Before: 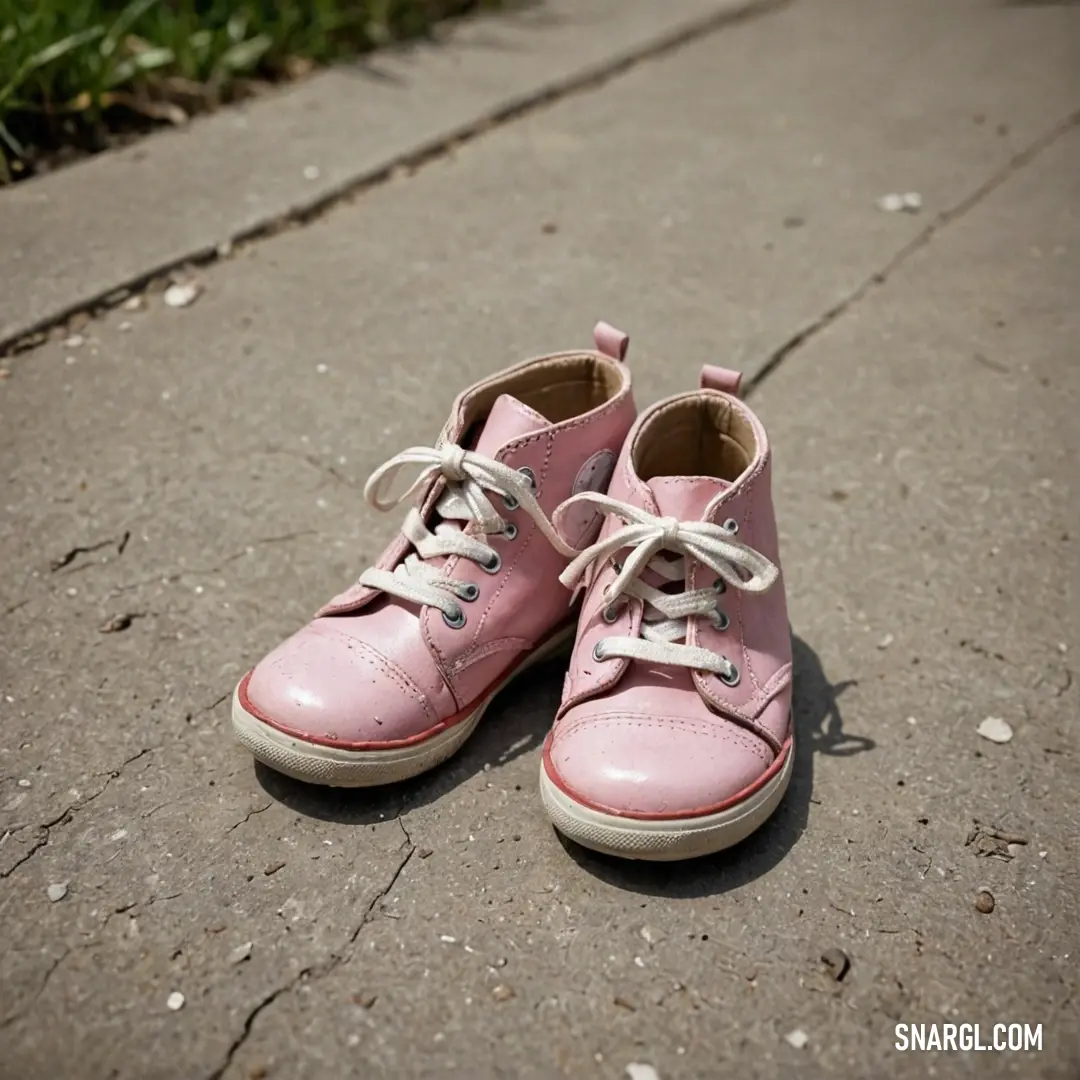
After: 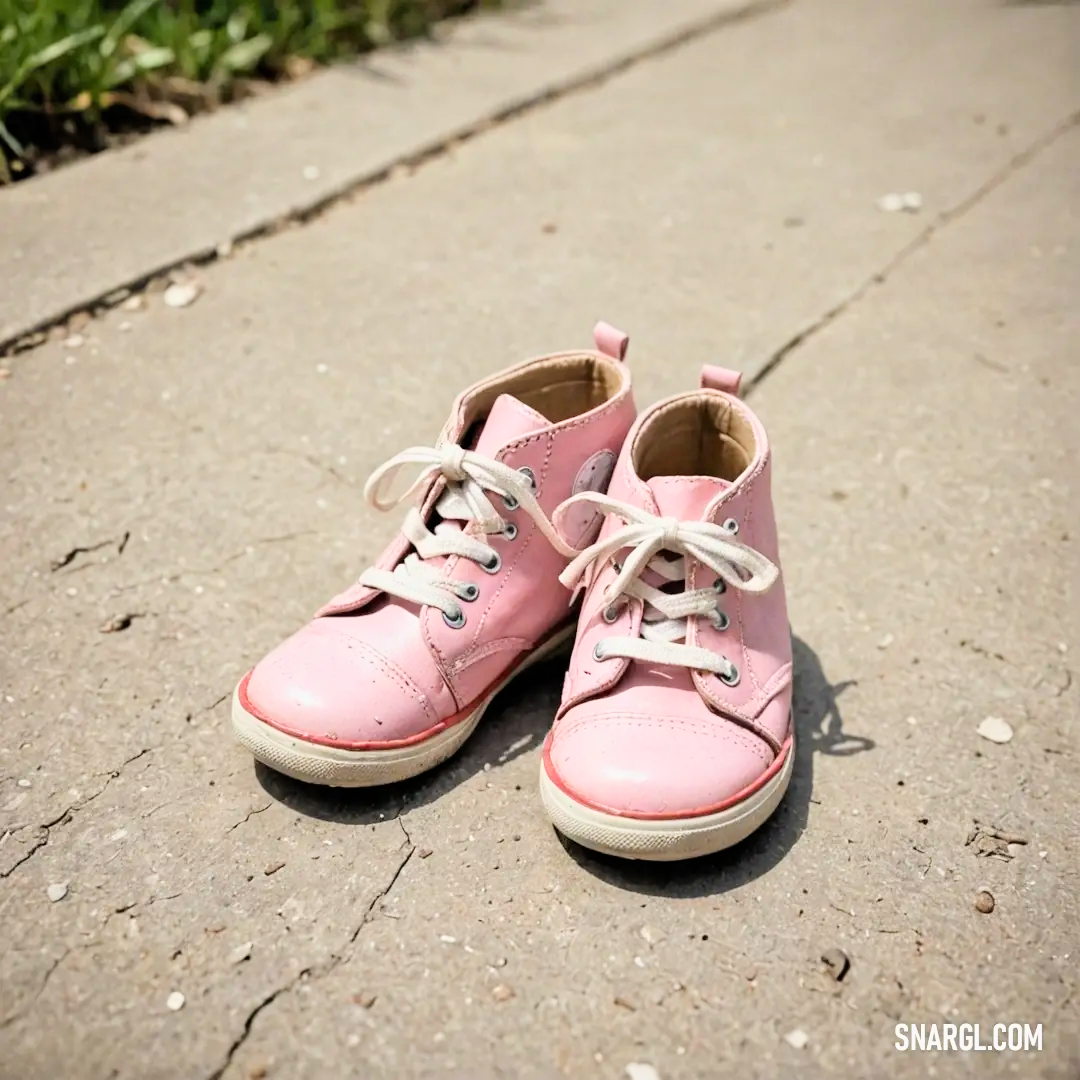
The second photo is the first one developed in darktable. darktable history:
exposure: black level correction 0, exposure 1.4 EV, compensate highlight preservation false
filmic rgb: black relative exposure -7.65 EV, white relative exposure 4.56 EV, hardness 3.61, color science v6 (2022)
